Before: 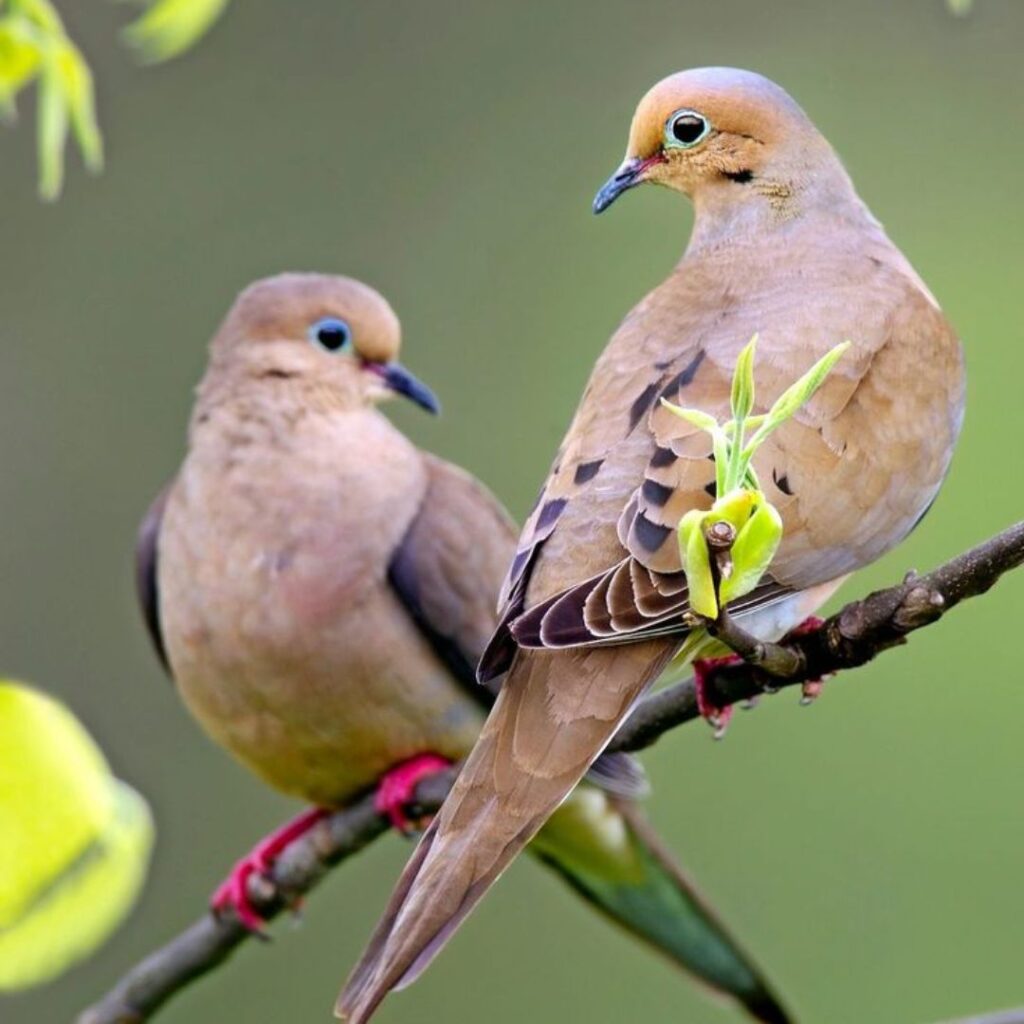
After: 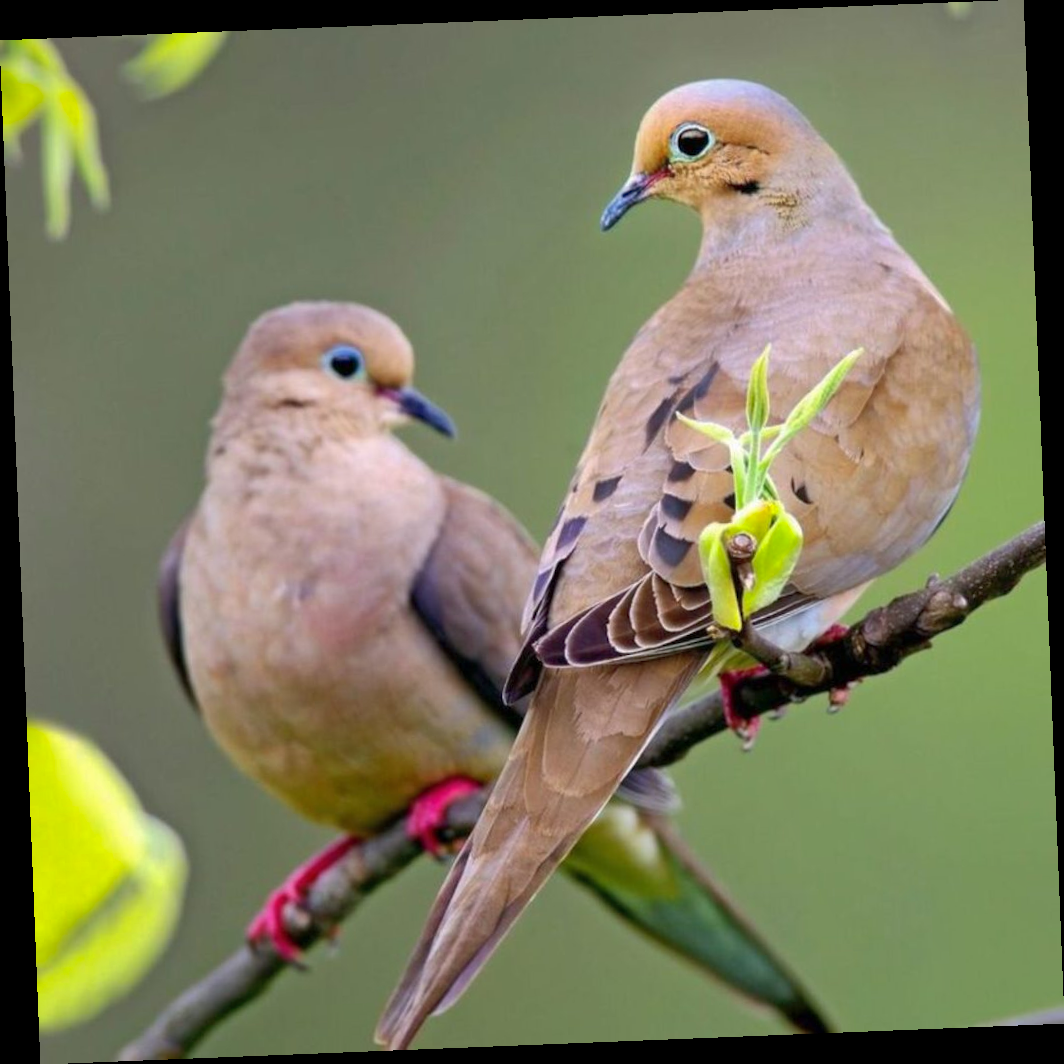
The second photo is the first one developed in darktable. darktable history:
shadows and highlights: on, module defaults
rotate and perspective: rotation -2.29°, automatic cropping off
